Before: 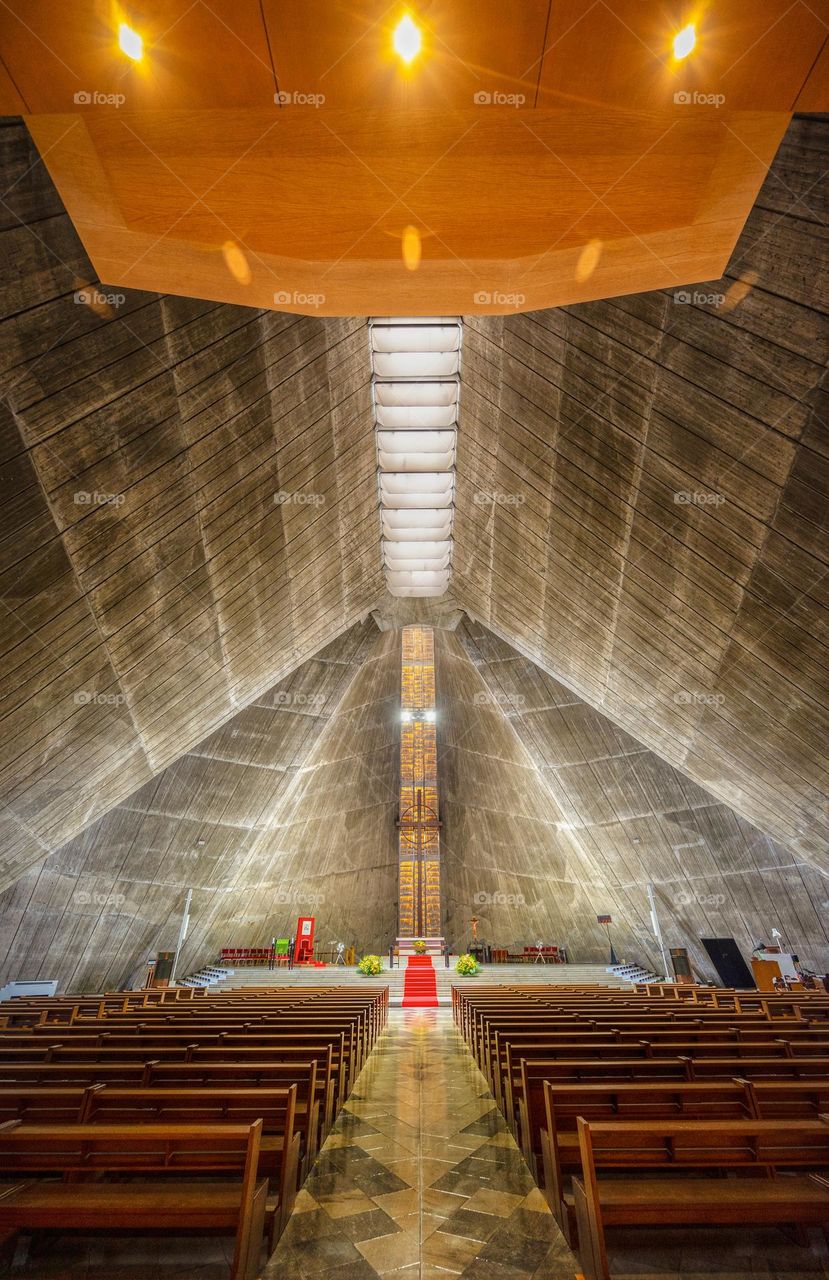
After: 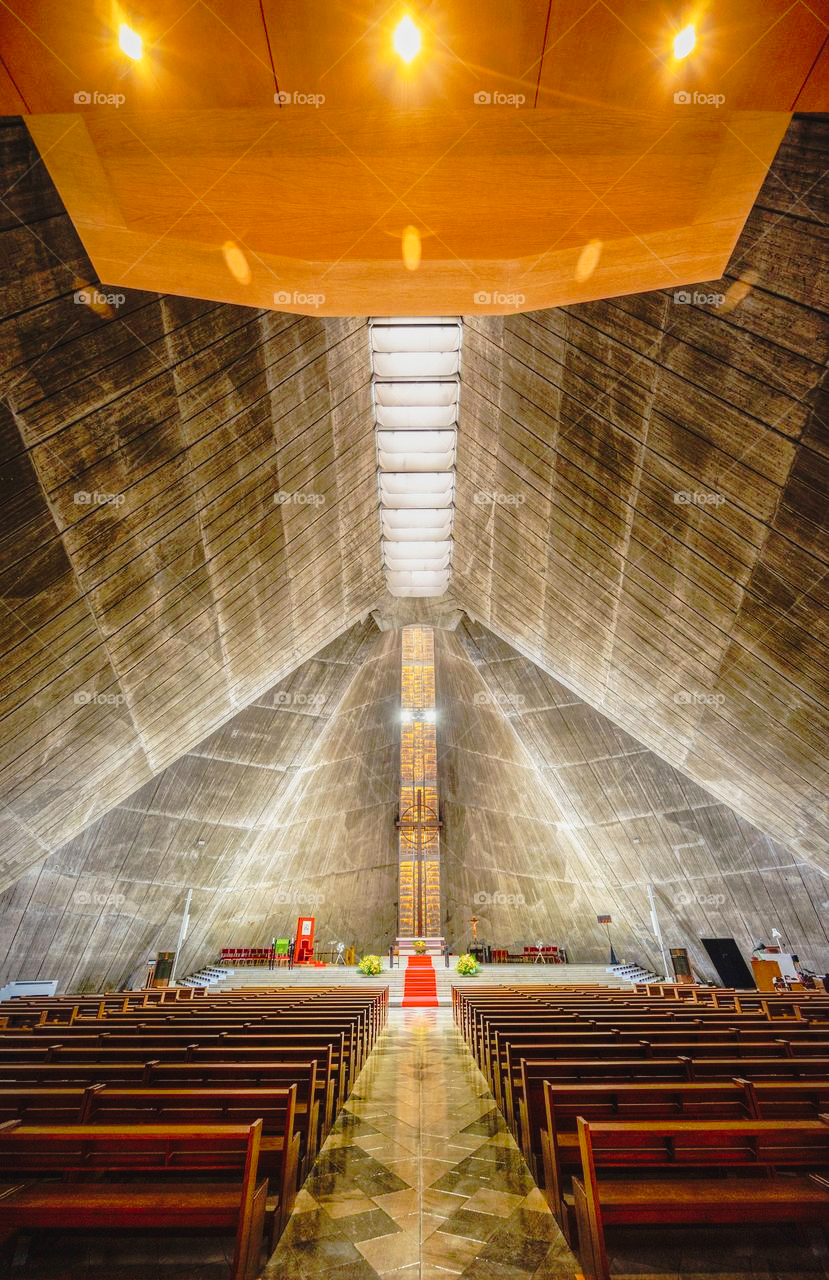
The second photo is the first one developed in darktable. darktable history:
tone curve: curves: ch0 [(0, 0.029) (0.168, 0.142) (0.359, 0.44) (0.469, 0.544) (0.634, 0.722) (0.858, 0.903) (1, 0.968)]; ch1 [(0, 0) (0.437, 0.453) (0.472, 0.47) (0.502, 0.502) (0.54, 0.534) (0.57, 0.592) (0.618, 0.66) (0.699, 0.749) (0.859, 0.899) (1, 1)]; ch2 [(0, 0) (0.33, 0.301) (0.421, 0.443) (0.476, 0.498) (0.505, 0.503) (0.547, 0.557) (0.586, 0.634) (0.608, 0.676) (1, 1)], preserve colors none
